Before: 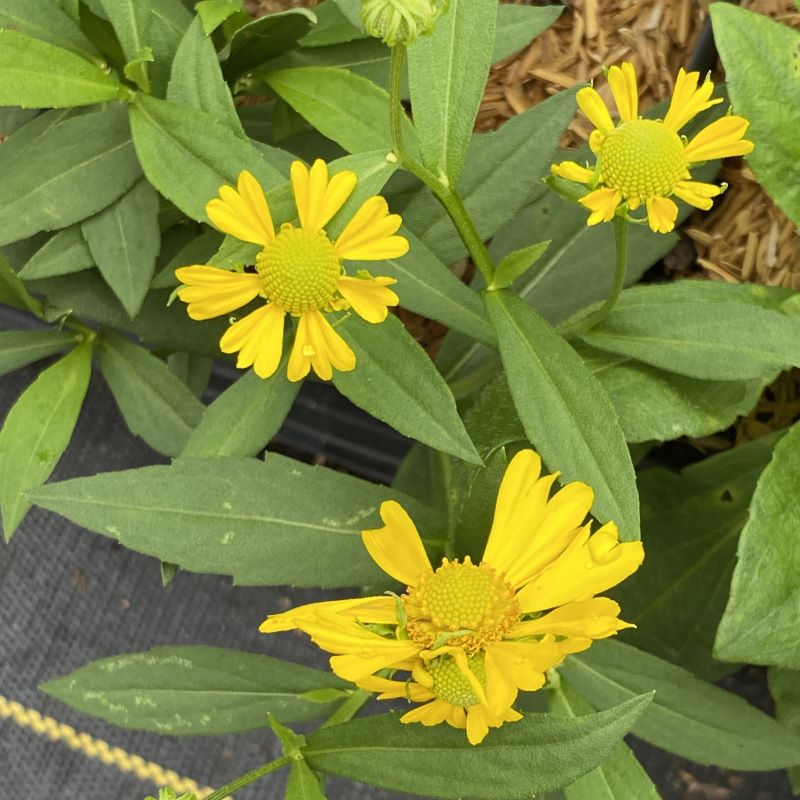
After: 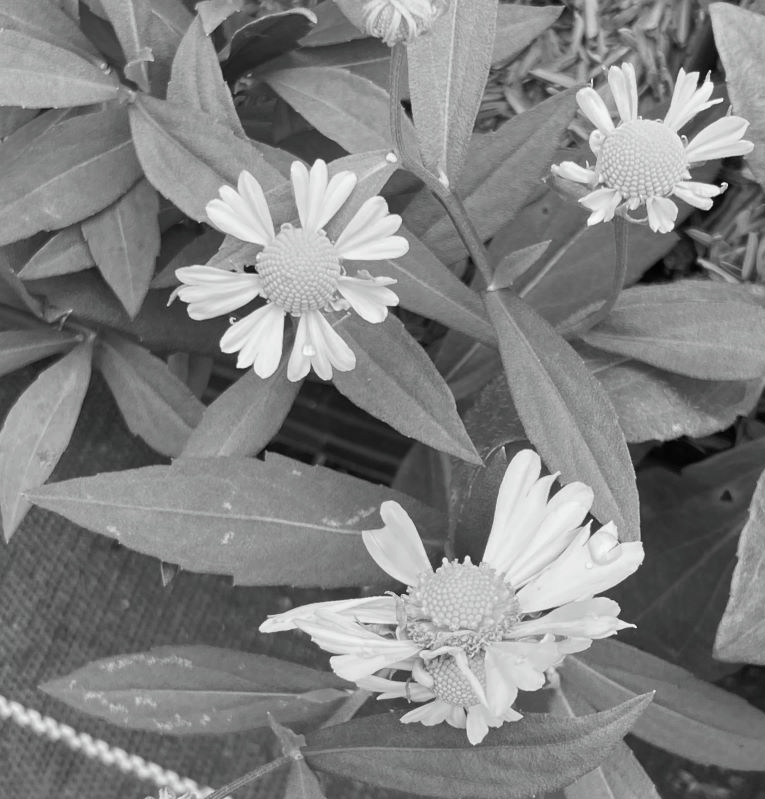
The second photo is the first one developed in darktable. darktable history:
contrast brightness saturation: saturation -1
color correction: highlights a* -0.315, highlights b* -0.097
crop: right 4.26%, bottom 0.034%
base curve: preserve colors none
